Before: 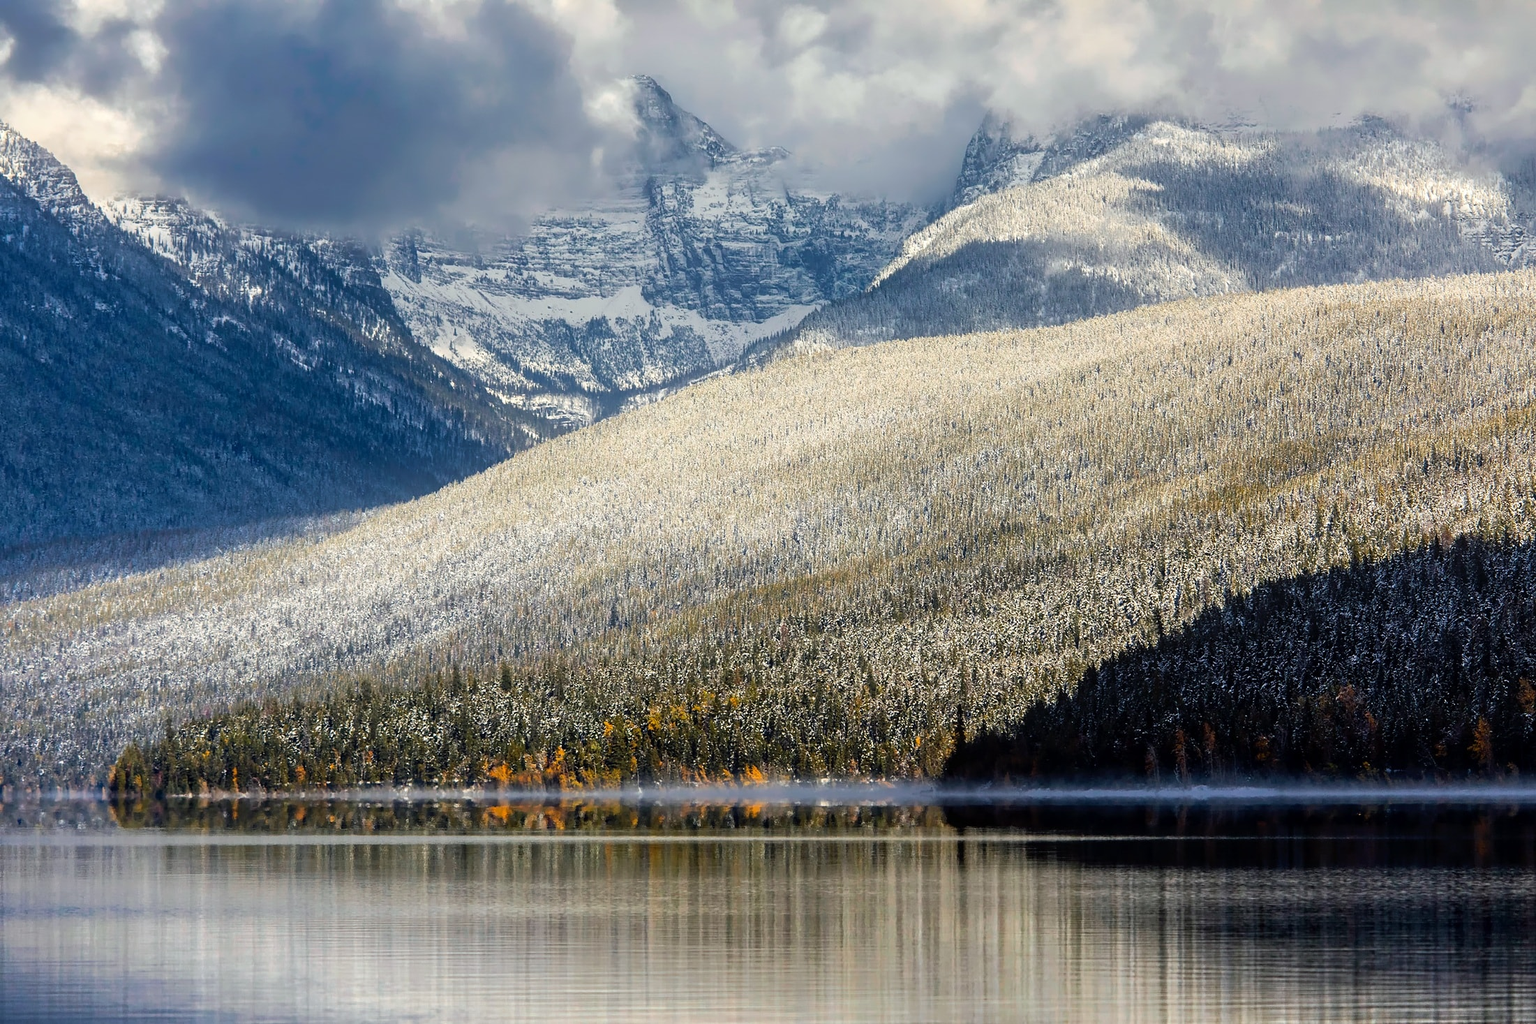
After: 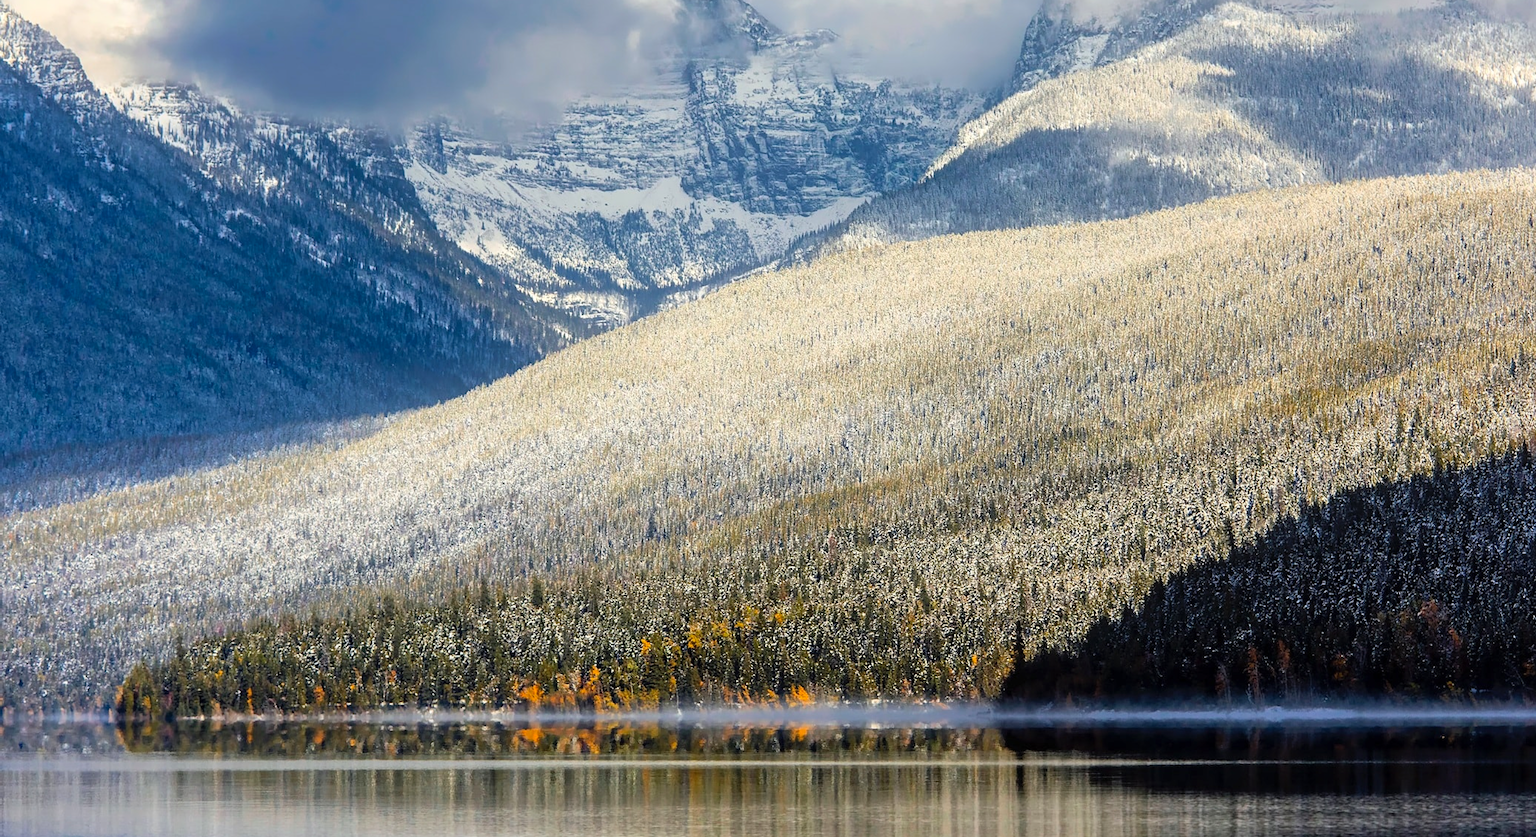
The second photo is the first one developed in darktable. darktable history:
crop and rotate: angle 0.03°, top 11.643%, right 5.651%, bottom 11.189%
contrast brightness saturation: contrast 0.07, brightness 0.08, saturation 0.18
color correction: saturation 0.99
